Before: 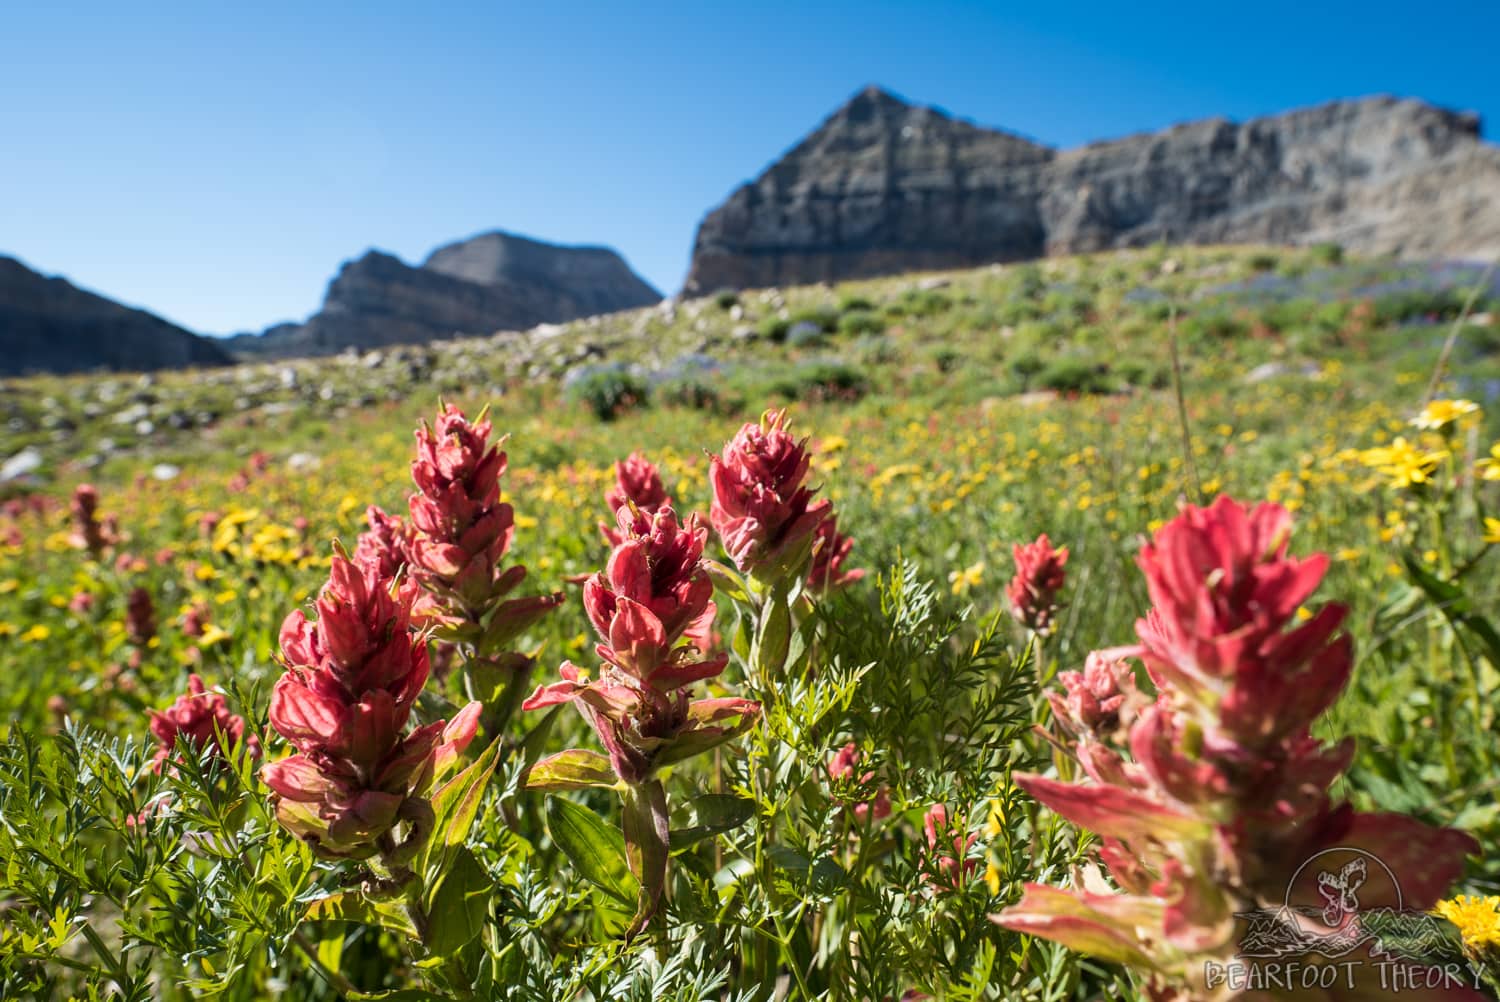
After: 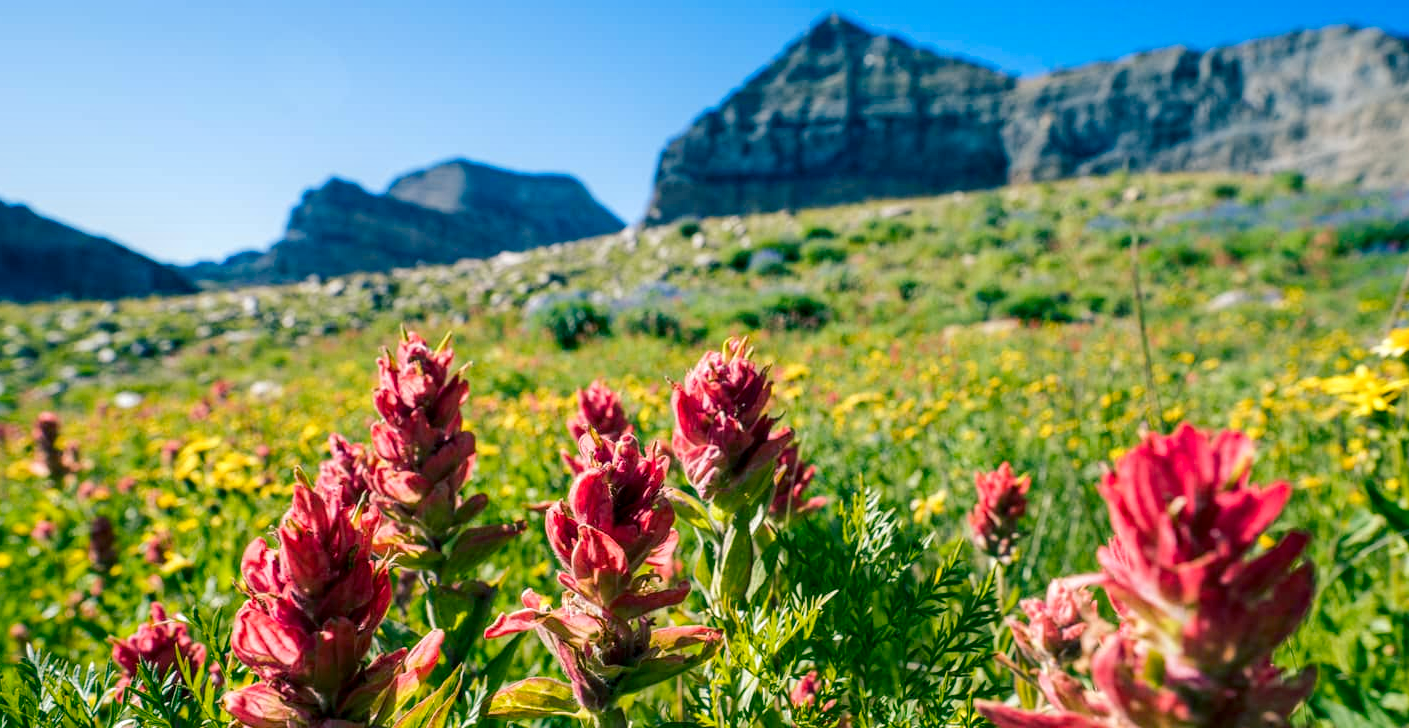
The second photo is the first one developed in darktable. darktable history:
color balance rgb: shadows lift › luminance -29.002%, shadows lift › chroma 10.253%, shadows lift › hue 227.3°, global offset › hue 169.14°, perceptual saturation grading › global saturation 27.551%, perceptual saturation grading › highlights -25.386%, perceptual saturation grading › shadows 24.224%, perceptual brilliance grading › mid-tones 11.09%, perceptual brilliance grading › shadows 14.75%
crop: left 2.559%, top 7.223%, right 3.466%, bottom 20.121%
local contrast: on, module defaults
